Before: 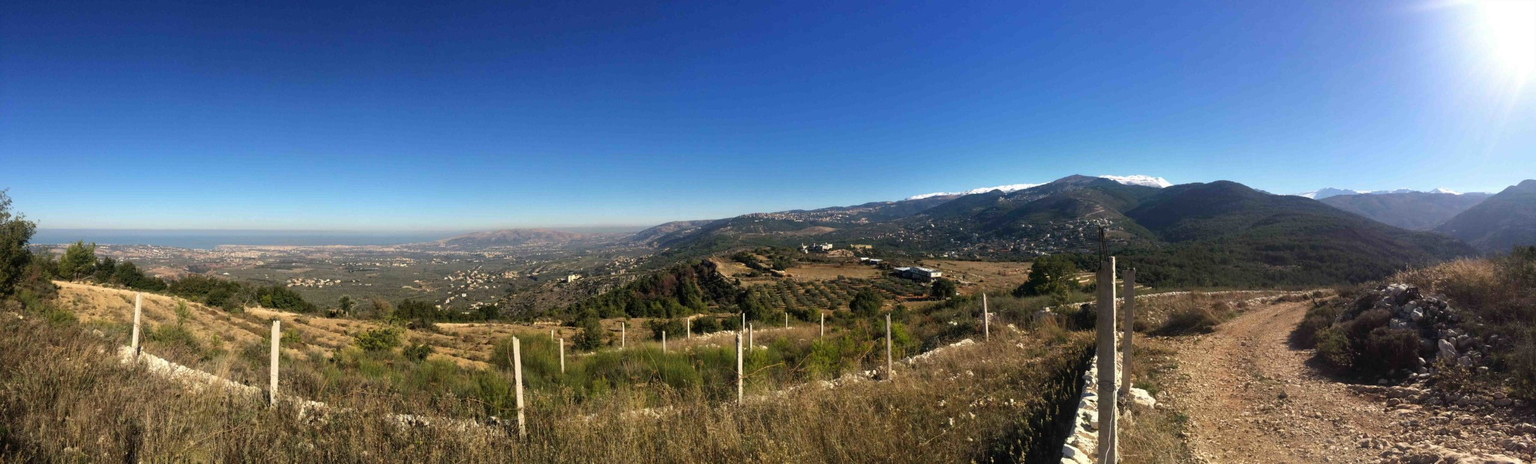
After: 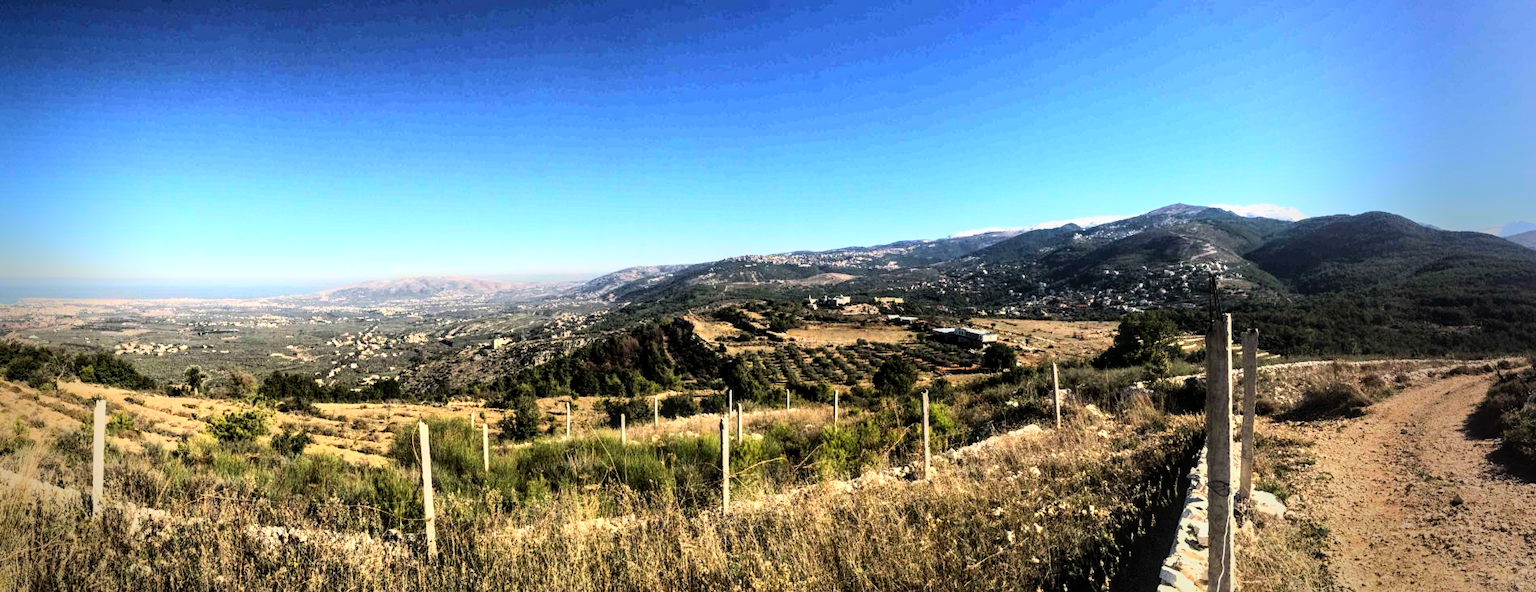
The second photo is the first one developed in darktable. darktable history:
local contrast: on, module defaults
rgb curve: curves: ch0 [(0, 0) (0.21, 0.15) (0.24, 0.21) (0.5, 0.75) (0.75, 0.96) (0.89, 0.99) (1, 1)]; ch1 [(0, 0.02) (0.21, 0.13) (0.25, 0.2) (0.5, 0.67) (0.75, 0.9) (0.89, 0.97) (1, 1)]; ch2 [(0, 0.02) (0.21, 0.13) (0.25, 0.2) (0.5, 0.67) (0.75, 0.9) (0.89, 0.97) (1, 1)], compensate middle gray true
crop and rotate: left 13.15%, top 5.251%, right 12.609%
vignetting: fall-off start 68.33%, fall-off radius 30%, saturation 0.042, center (-0.066, -0.311), width/height ratio 0.992, shape 0.85, dithering 8-bit output
